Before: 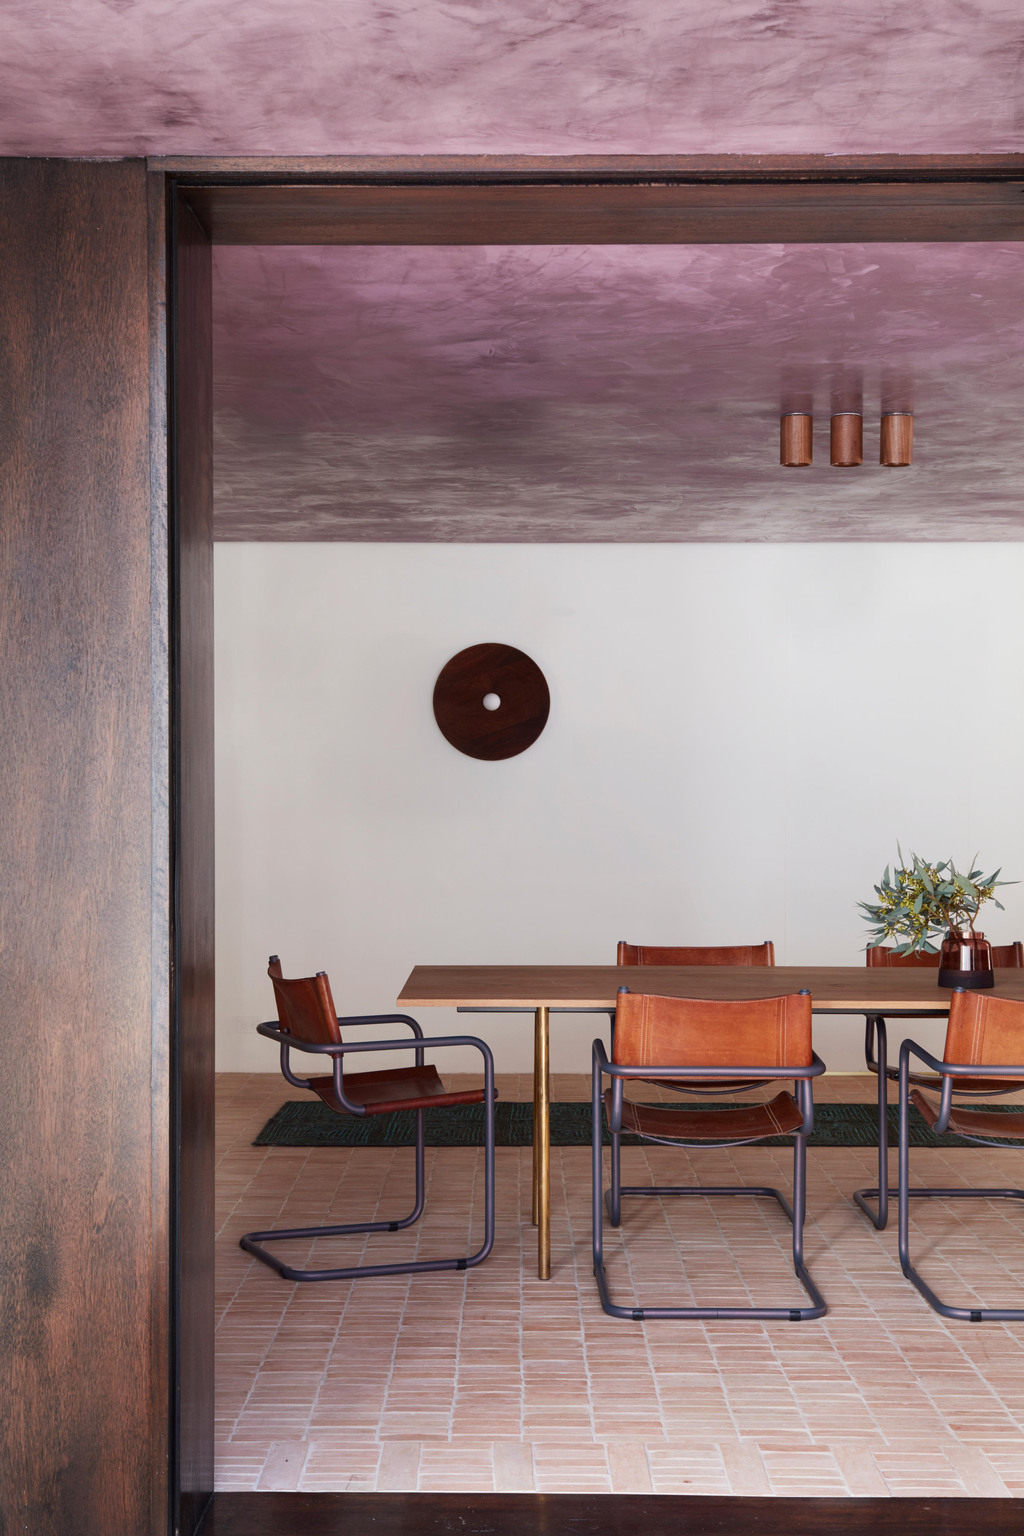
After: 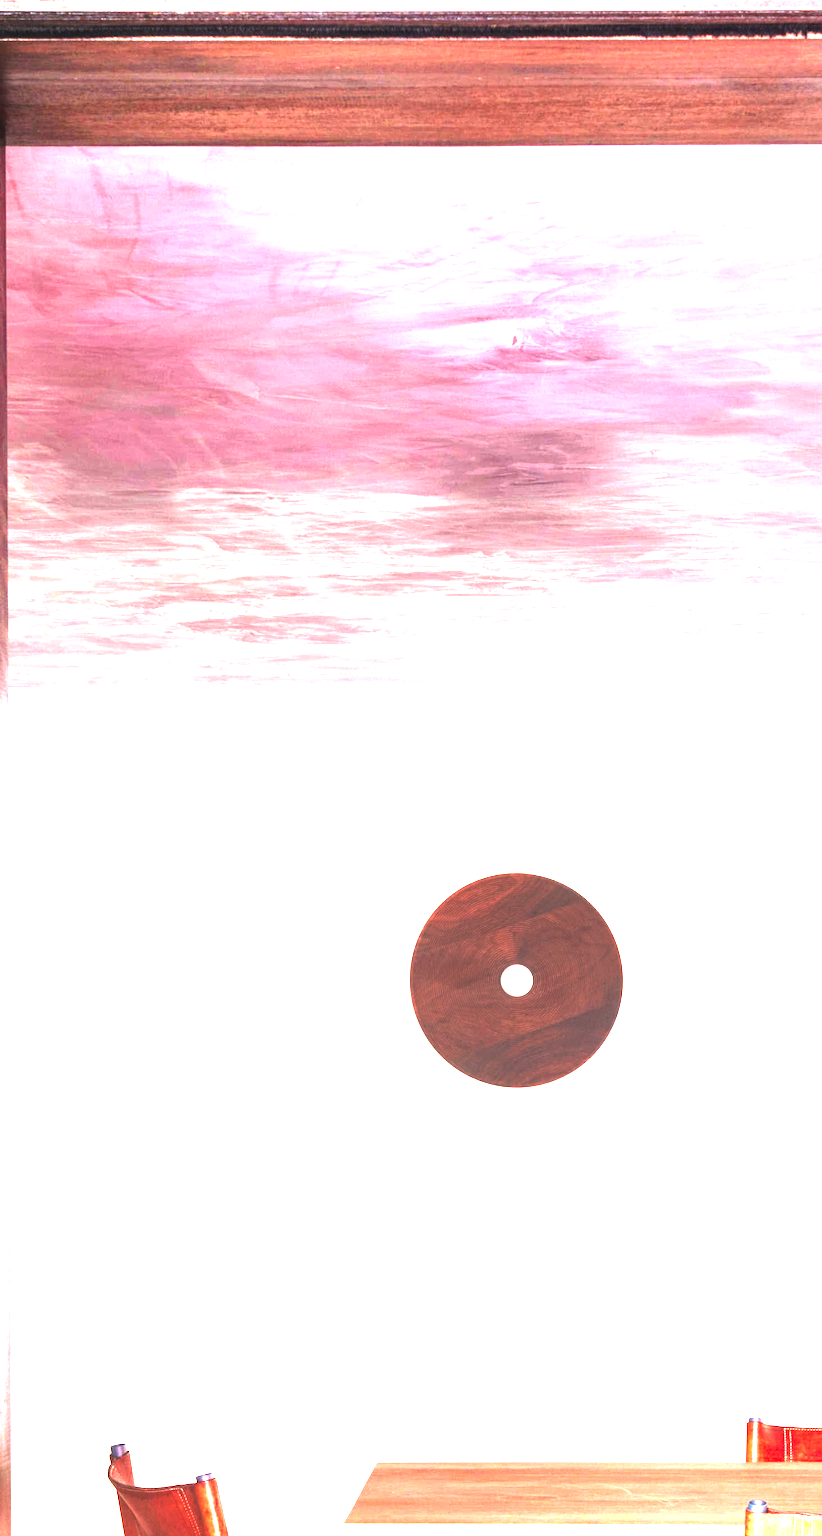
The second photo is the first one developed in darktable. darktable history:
crop: left 20.43%, top 10.774%, right 35.552%, bottom 34.412%
local contrast: on, module defaults
levels: levels [0, 0.281, 0.562]
base curve: curves: ch0 [(0, 0) (0.028, 0.03) (0.121, 0.232) (0.46, 0.748) (0.859, 0.968) (1, 1)], preserve colors none
